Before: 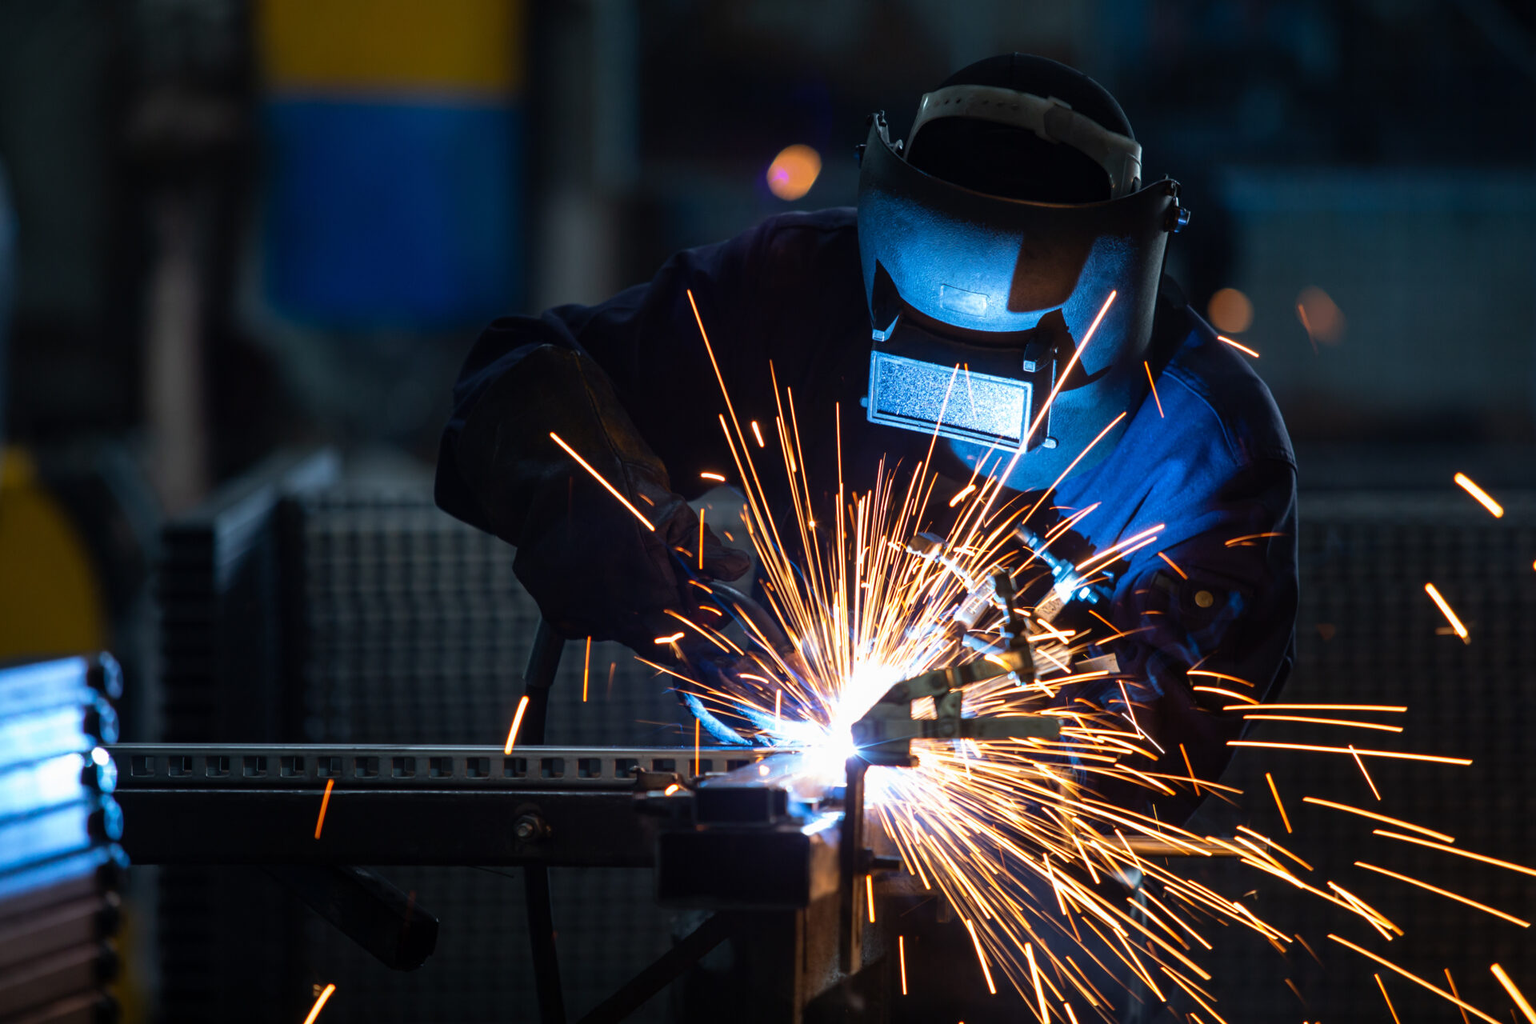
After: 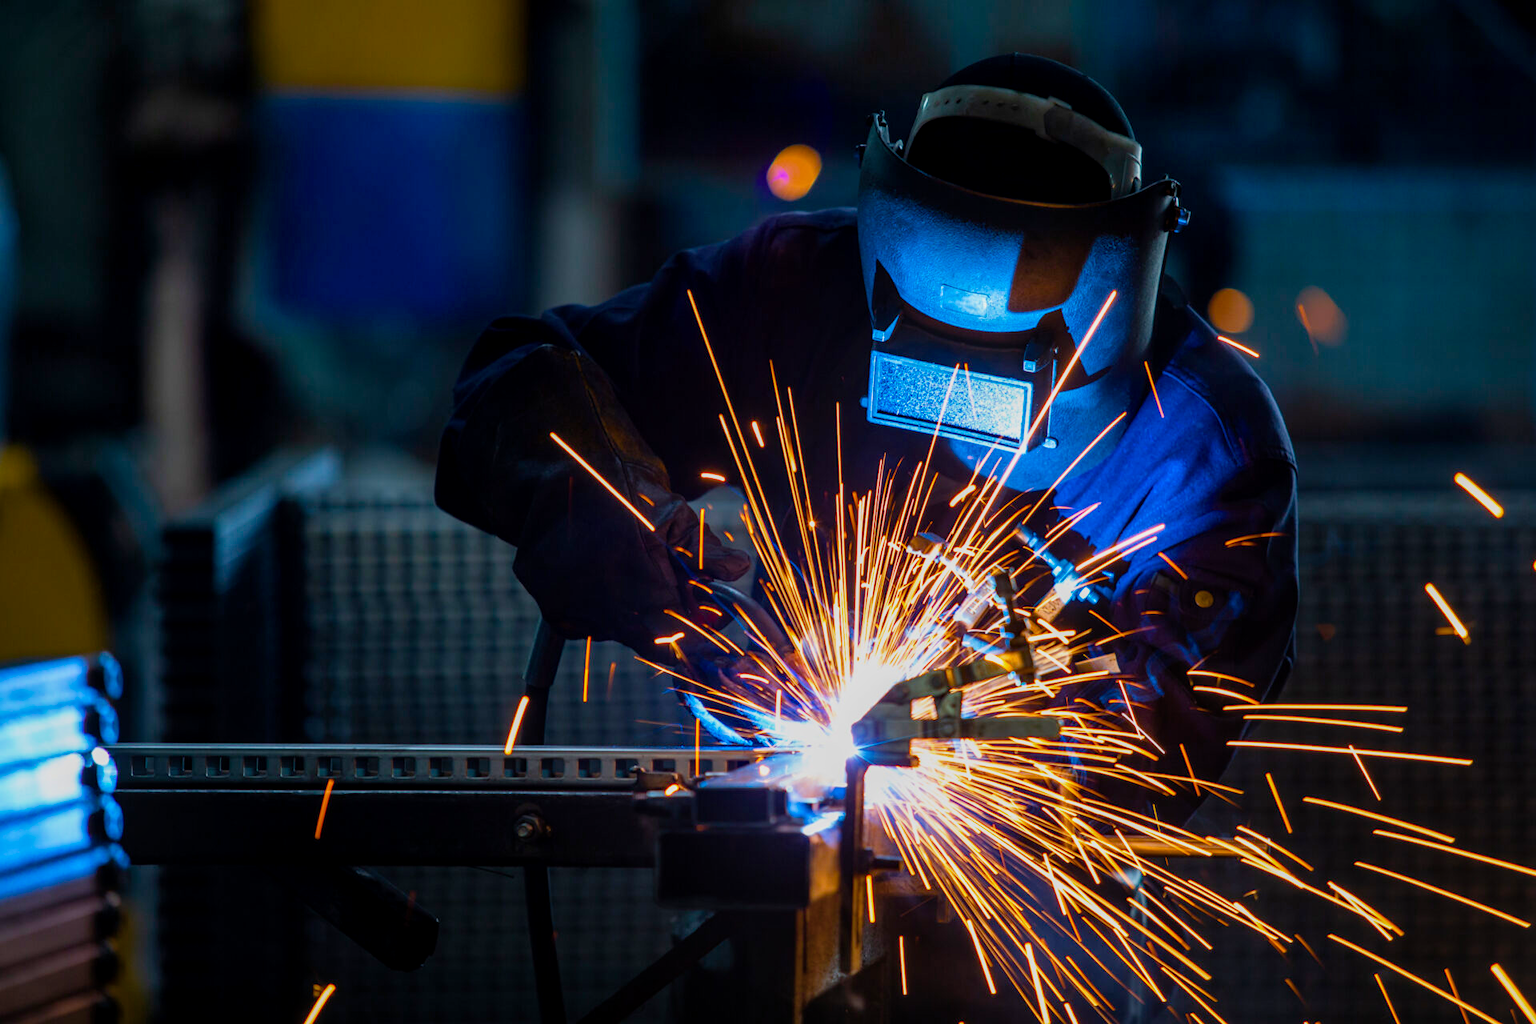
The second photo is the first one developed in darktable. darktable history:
local contrast: on, module defaults
color balance rgb: perceptual saturation grading › global saturation 20%, perceptual saturation grading › highlights -25%, perceptual saturation grading › shadows 25%, global vibrance 50%
filmic rgb: black relative exposure -15 EV, white relative exposure 3 EV, threshold 6 EV, target black luminance 0%, hardness 9.27, latitude 99%, contrast 0.912, shadows ↔ highlights balance 0.505%, add noise in highlights 0, color science v3 (2019), use custom middle-gray values true, iterations of high-quality reconstruction 0, contrast in highlights soft, enable highlight reconstruction true
